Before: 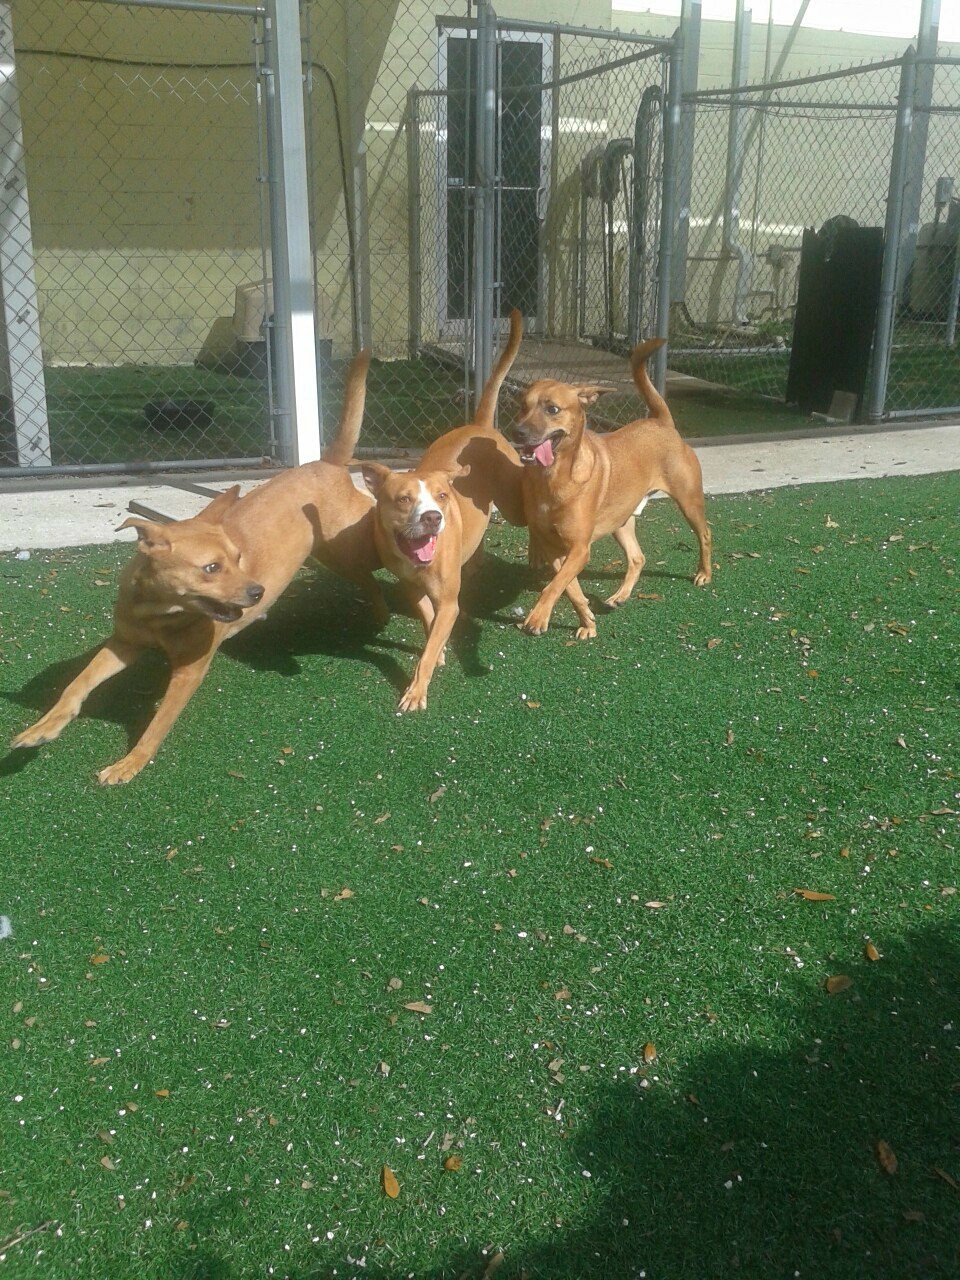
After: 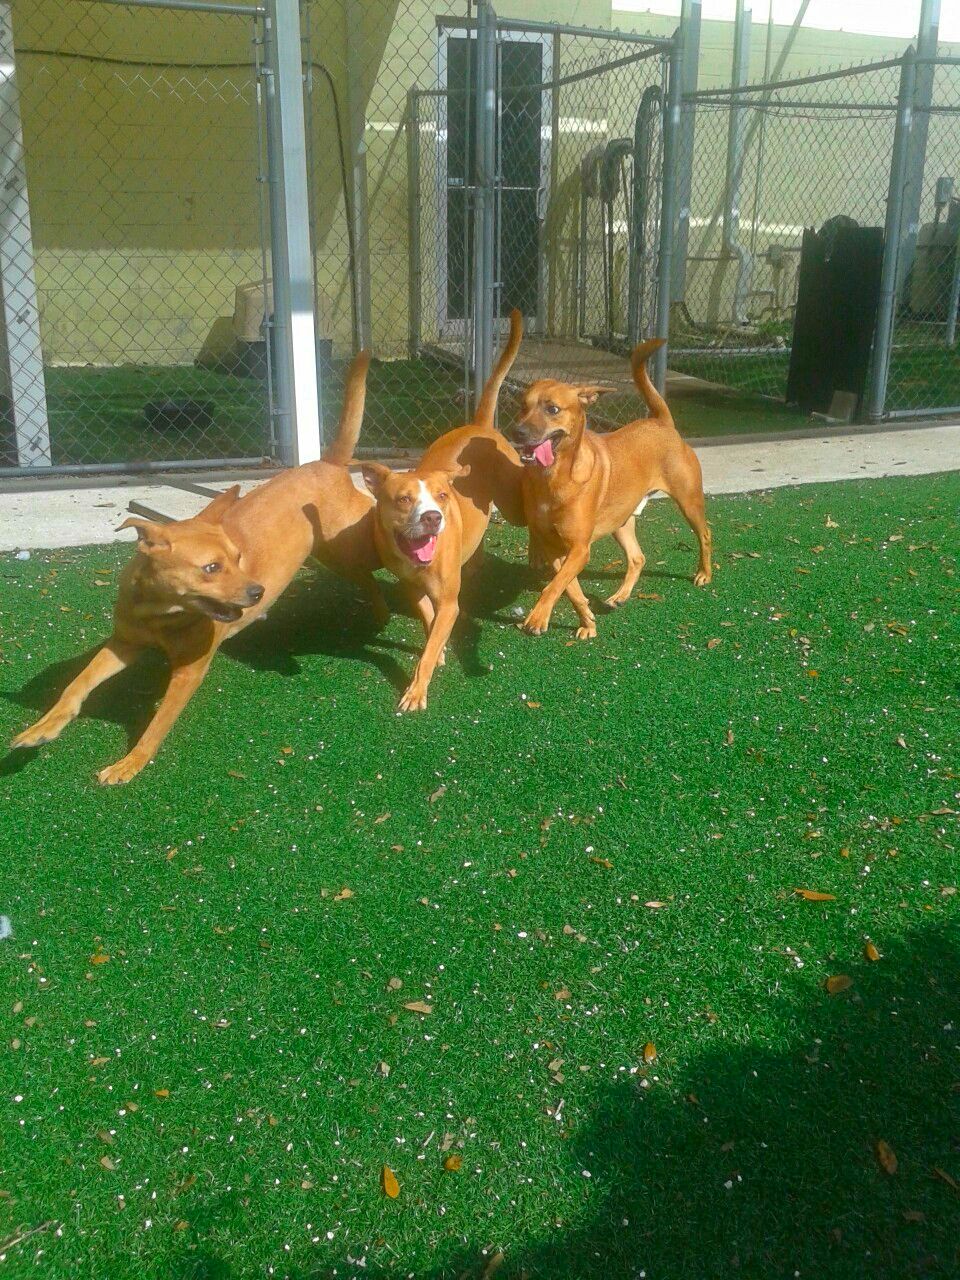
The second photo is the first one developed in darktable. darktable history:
contrast brightness saturation: saturation 0.495
